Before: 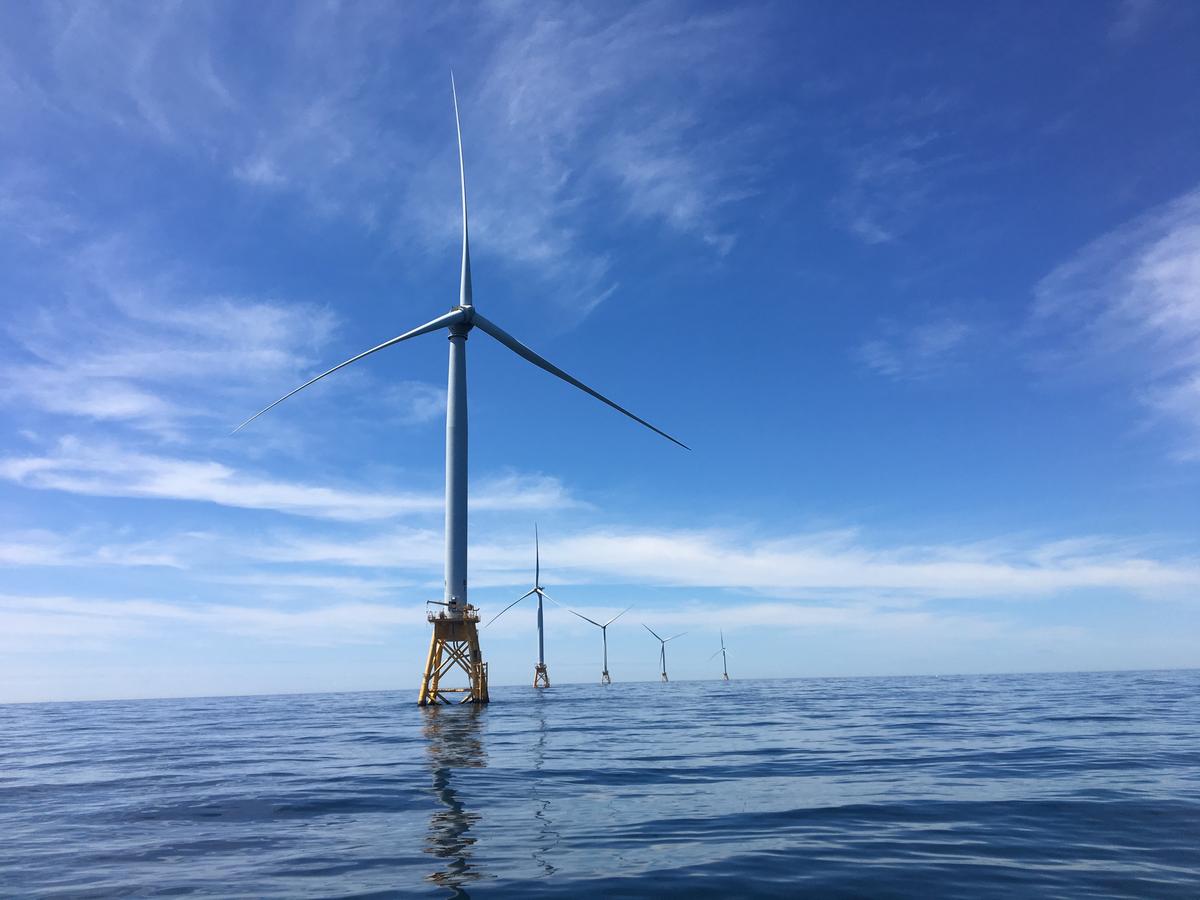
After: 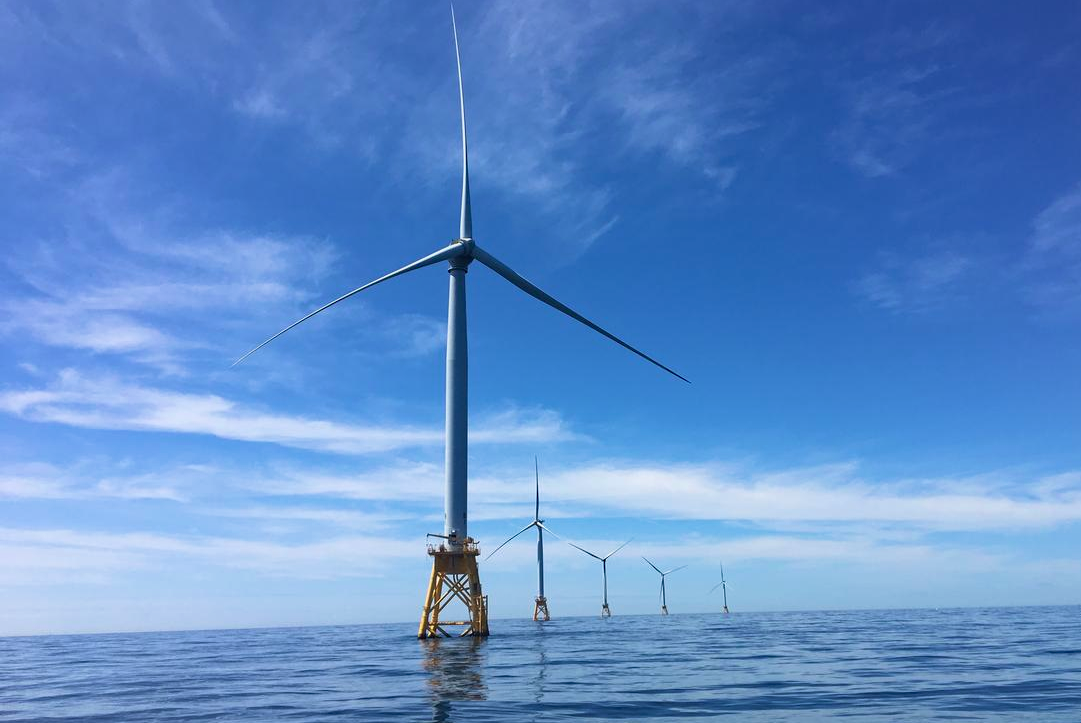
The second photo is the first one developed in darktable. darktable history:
contrast equalizer: y [[0.6 ×6], [0.55 ×6], [0 ×6], [0 ×6], [0 ×6]], mix -0.184
haze removal: compatibility mode true
crop: top 7.497%, right 9.88%, bottom 12.059%
velvia: on, module defaults
